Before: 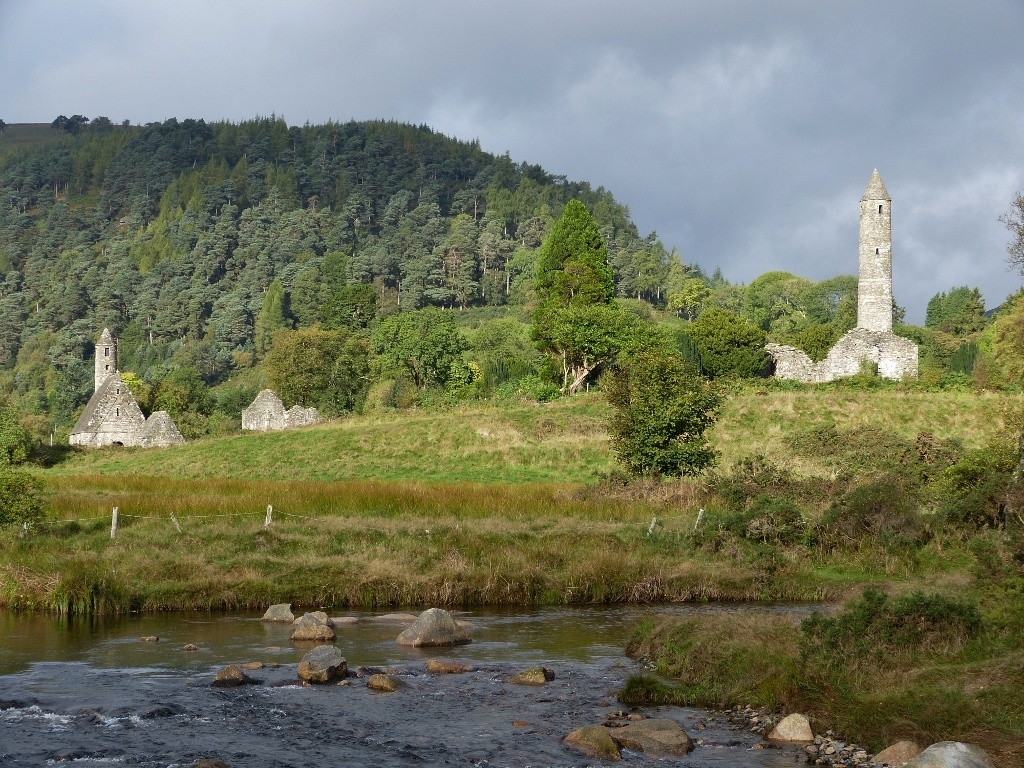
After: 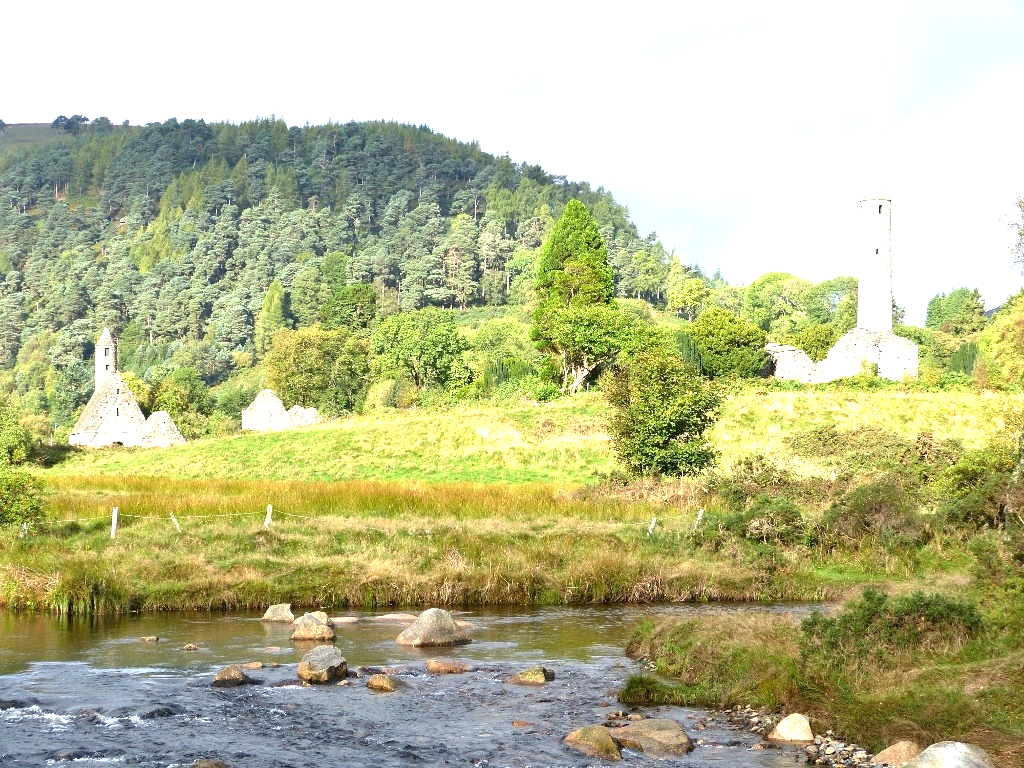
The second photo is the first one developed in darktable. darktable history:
exposure: black level correction 0.001, exposure 1.722 EV, compensate exposure bias true, compensate highlight preservation false
